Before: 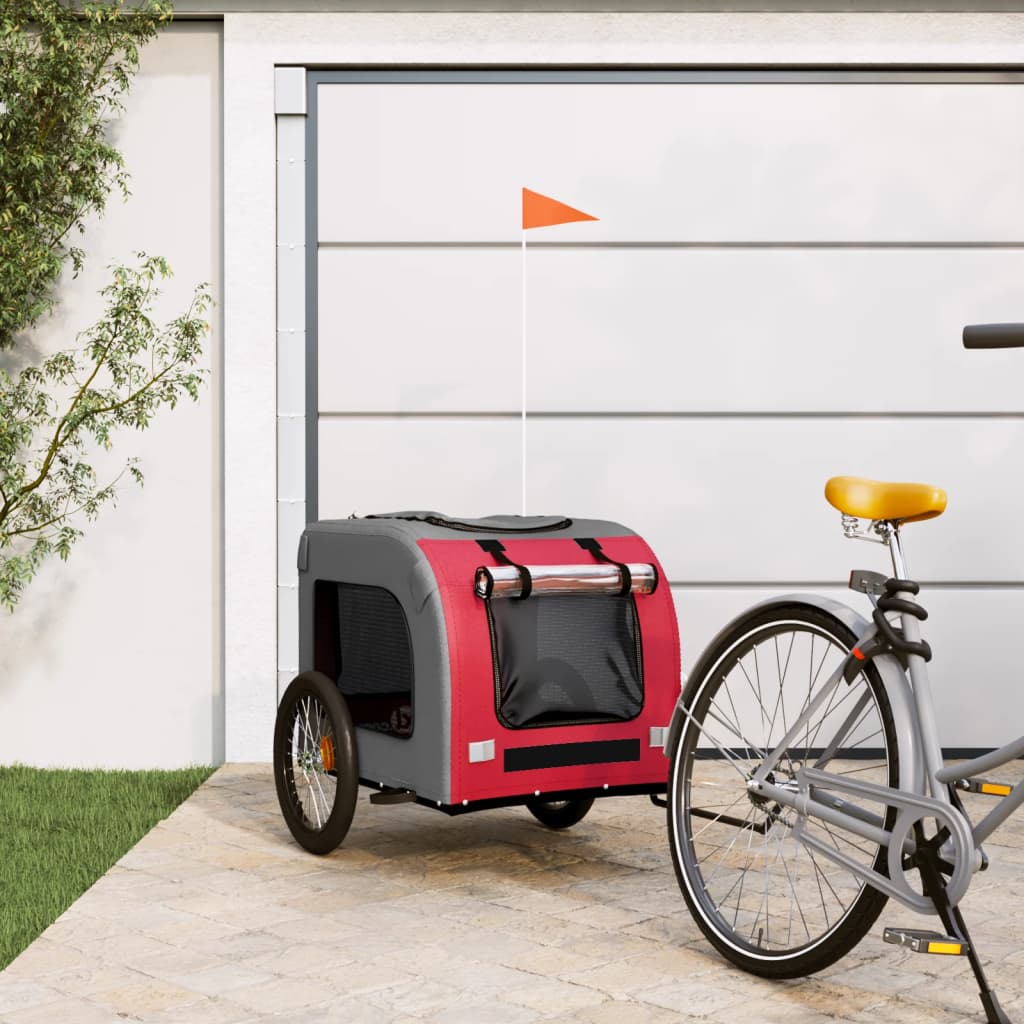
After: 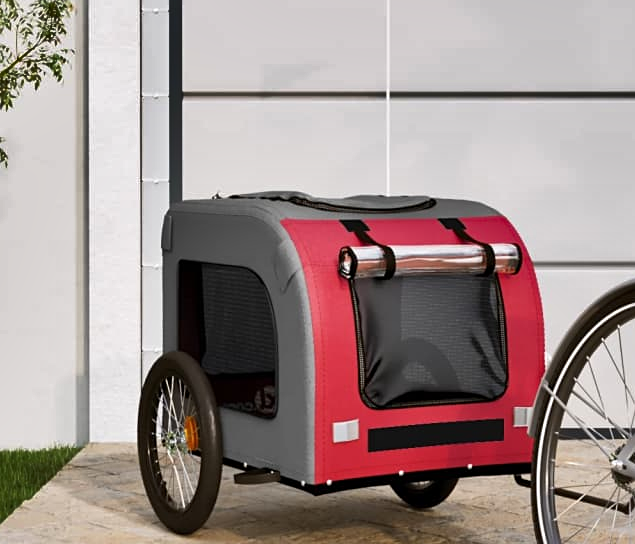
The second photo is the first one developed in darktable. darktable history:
shadows and highlights: white point adjustment 0.1, highlights -70, soften with gaussian
sharpen: amount 0.2
crop: left 13.312%, top 31.28%, right 24.627%, bottom 15.582%
